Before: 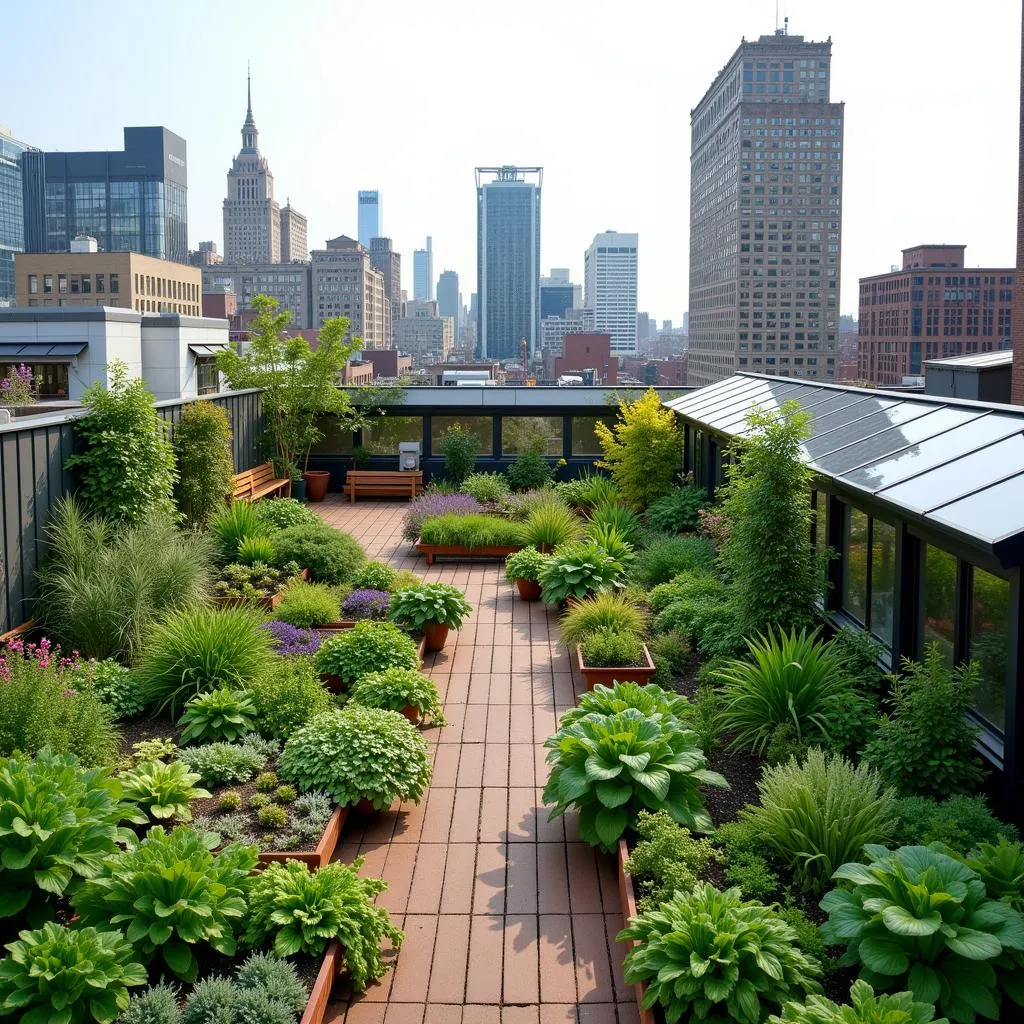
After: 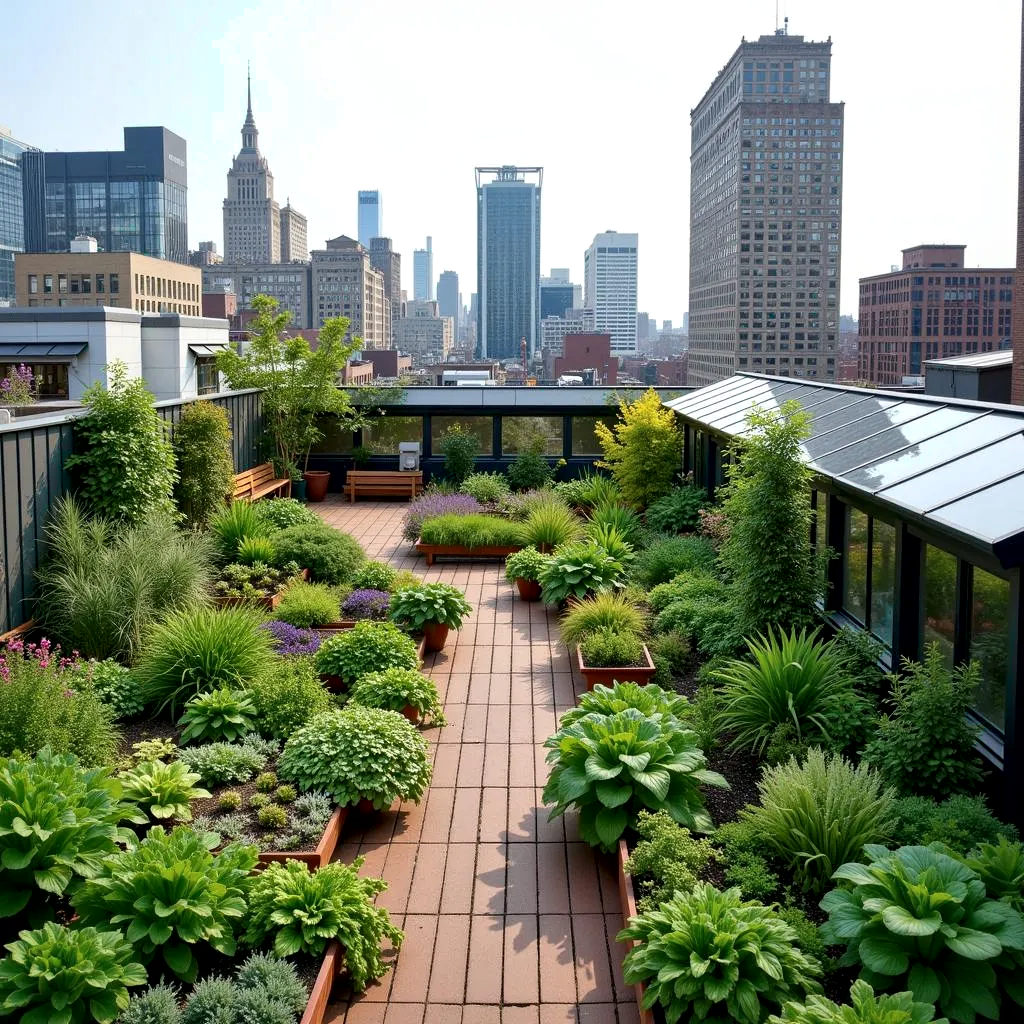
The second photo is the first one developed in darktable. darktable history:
local contrast: mode bilateral grid, contrast 20, coarseness 50, detail 148%, midtone range 0.2
color zones: curves: ch0 [(0.25, 0.5) (0.423, 0.5) (0.443, 0.5) (0.521, 0.756) (0.568, 0.5) (0.576, 0.5) (0.75, 0.5)]; ch1 [(0.25, 0.5) (0.423, 0.5) (0.443, 0.5) (0.539, 0.873) (0.624, 0.565) (0.631, 0.5) (0.75, 0.5)]
